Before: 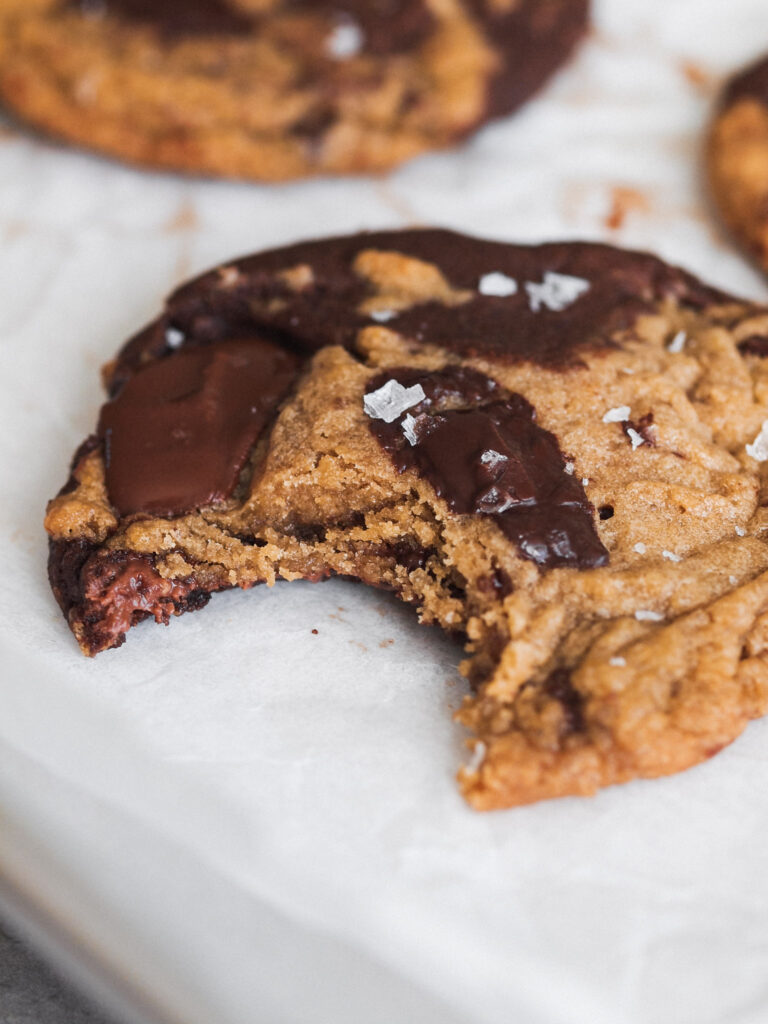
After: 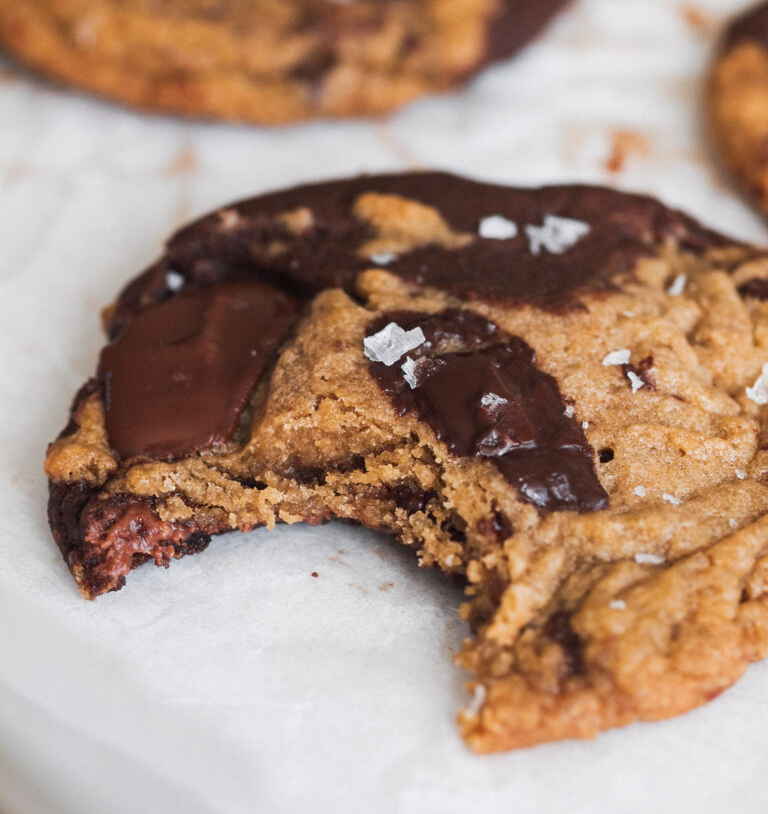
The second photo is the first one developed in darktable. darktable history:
crop and rotate: top 5.656%, bottom 14.845%
